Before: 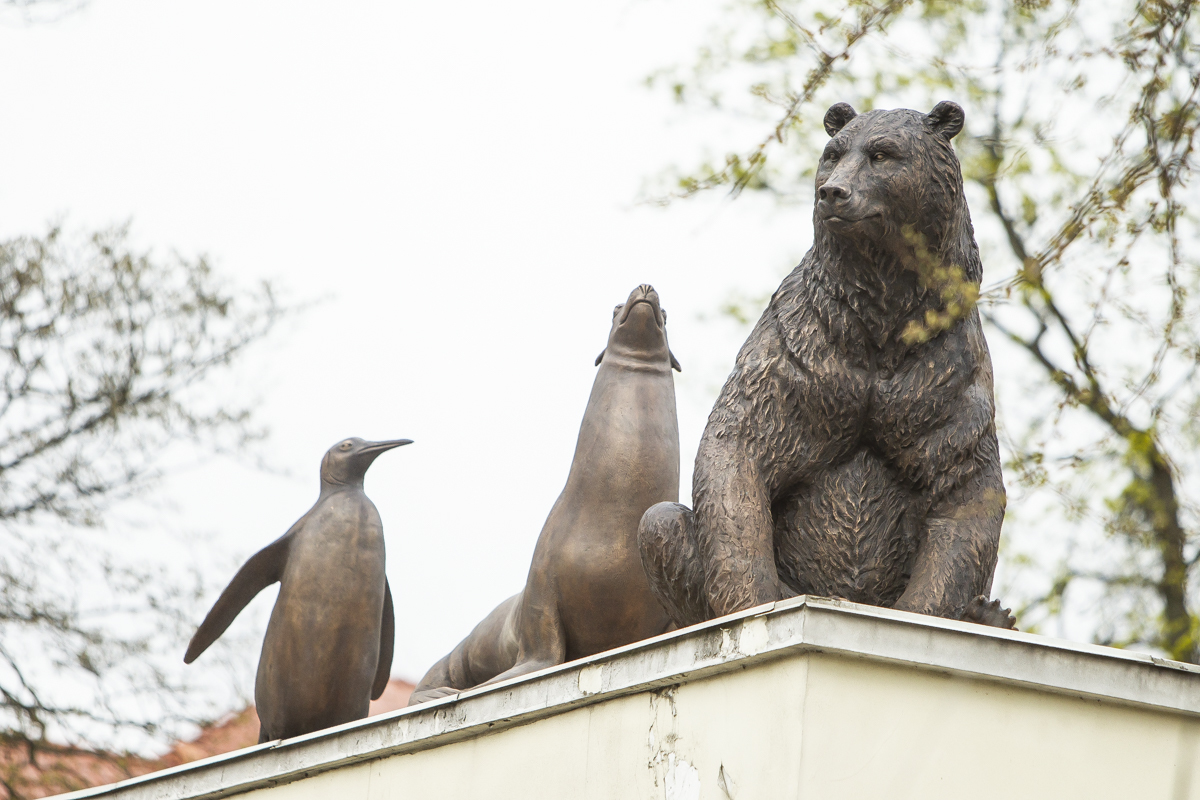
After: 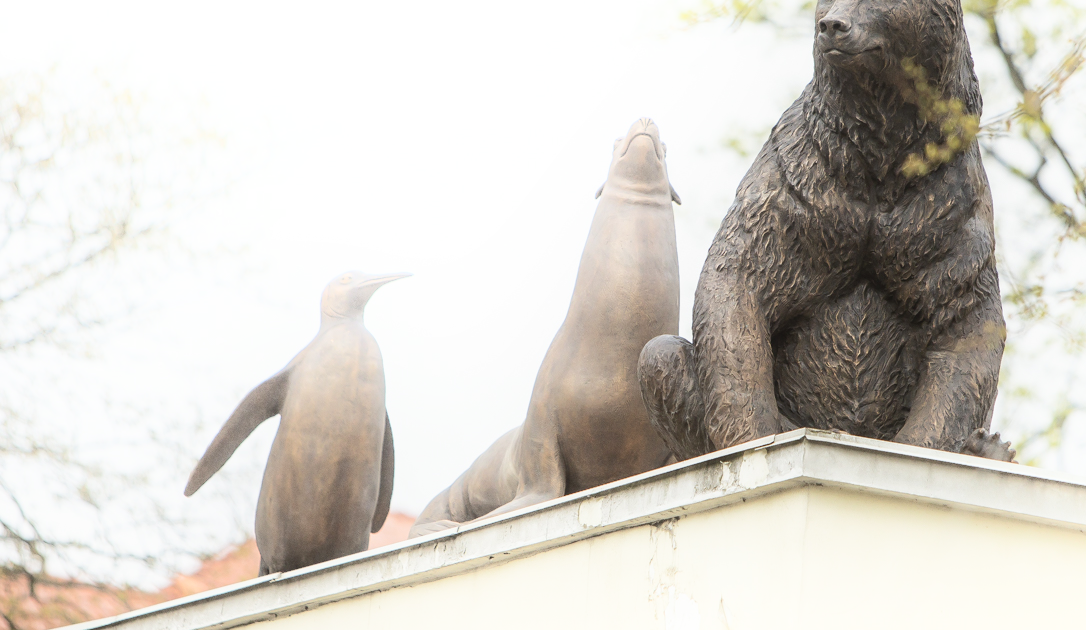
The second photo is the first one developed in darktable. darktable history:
exposure: exposure -0.064 EV, compensate highlight preservation false
crop: top 20.916%, right 9.437%, bottom 0.316%
shadows and highlights: shadows -90, highlights 90, soften with gaussian
